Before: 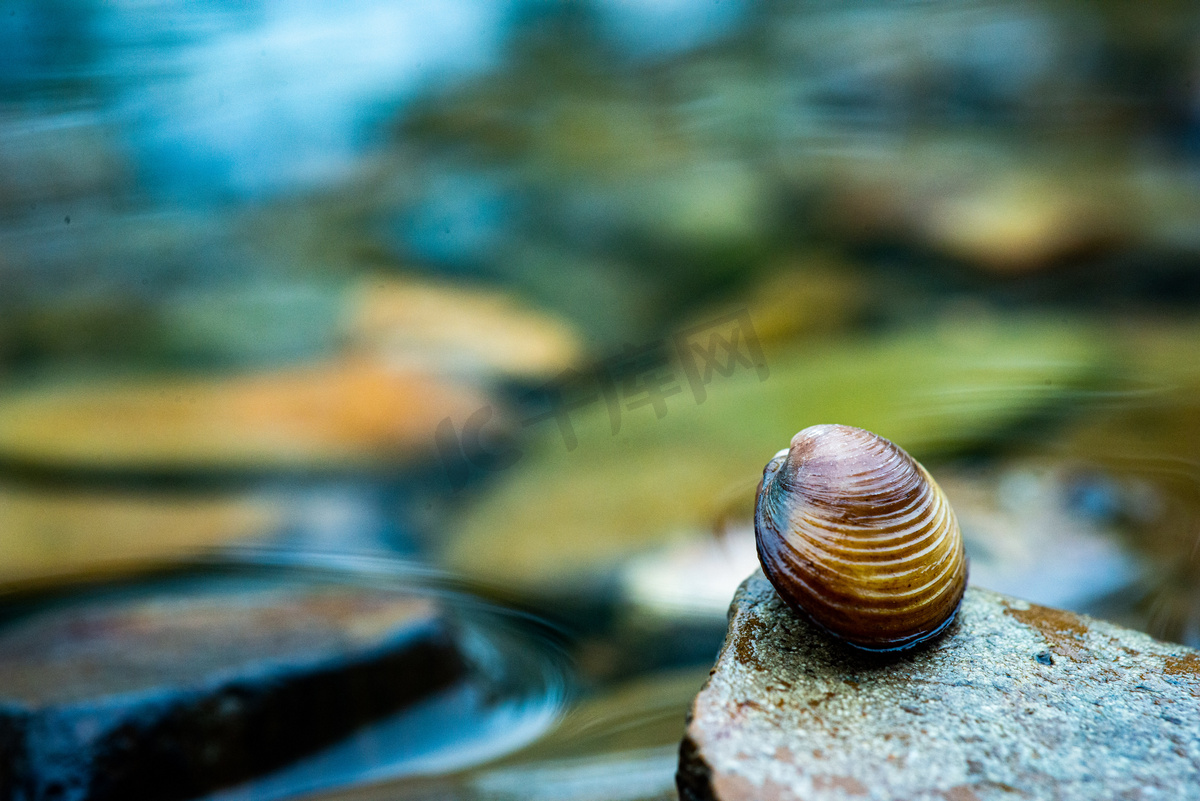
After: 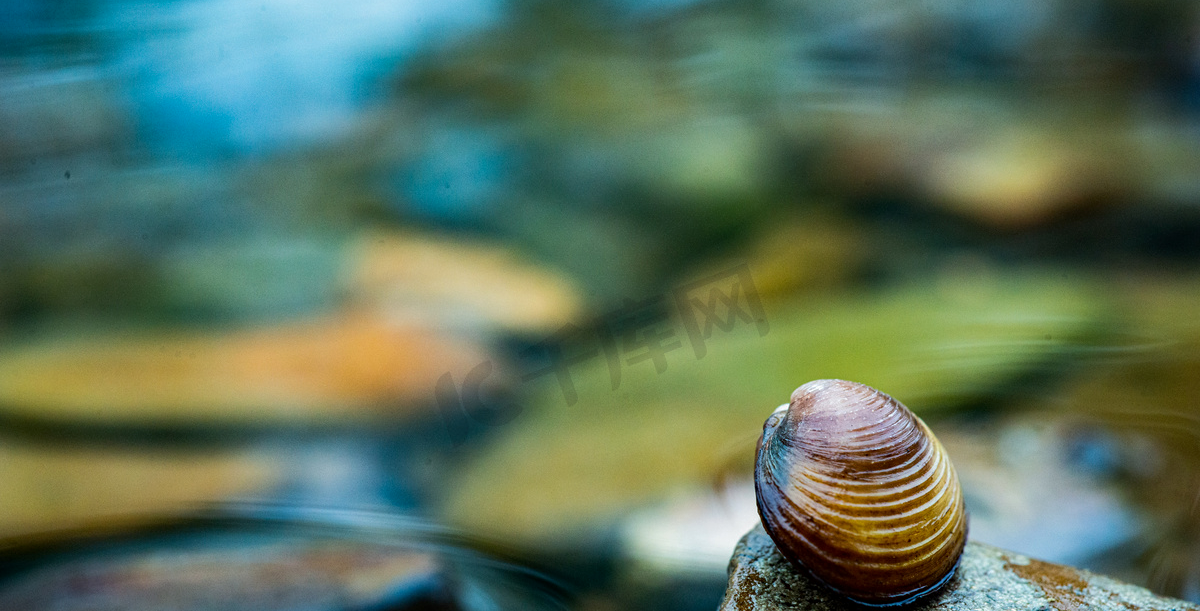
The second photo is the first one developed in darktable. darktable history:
crop: top 5.645%, bottom 18.056%
shadows and highlights: shadows -20.03, white point adjustment -1.87, highlights -34.93
contrast equalizer: y [[0.5, 0.502, 0.506, 0.511, 0.52, 0.537], [0.5 ×6], [0.505, 0.509, 0.518, 0.534, 0.553, 0.561], [0 ×6], [0 ×6]]
